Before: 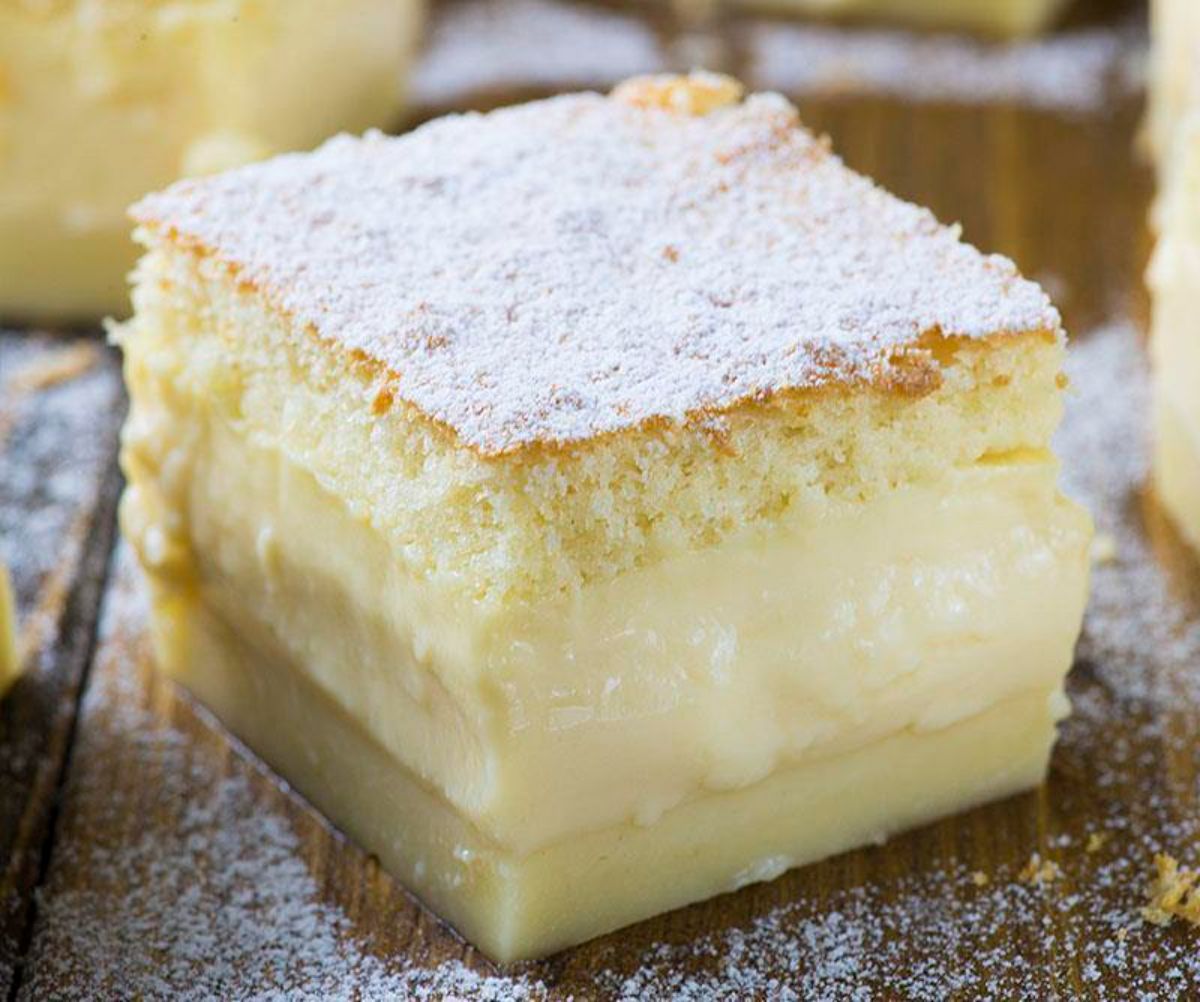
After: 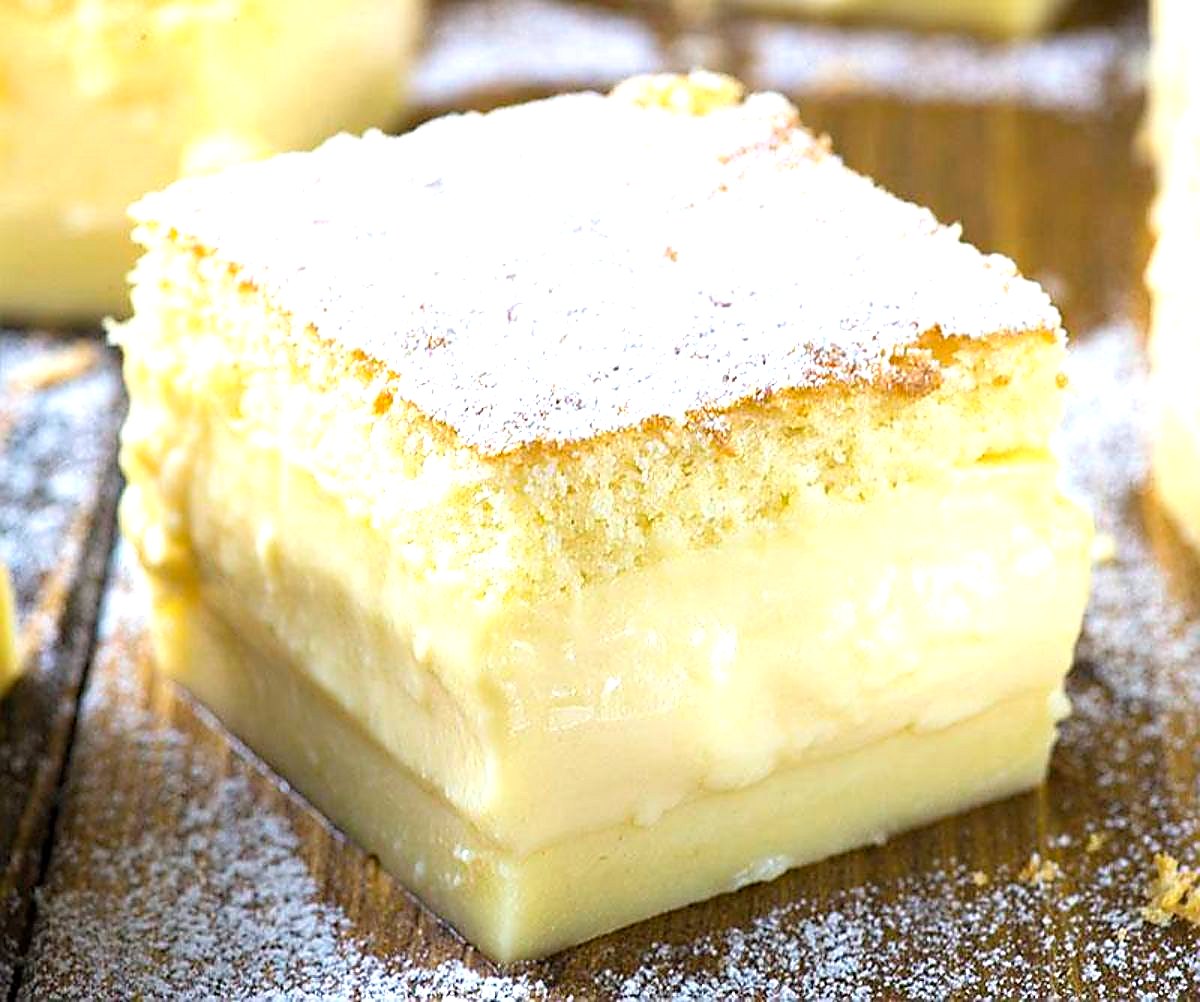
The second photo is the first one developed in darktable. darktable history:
sharpen: radius 1.399, amount 1.258, threshold 0.789
exposure: black level correction 0, exposure 0.898 EV, compensate exposure bias true, compensate highlight preservation false
haze removal: compatibility mode true
